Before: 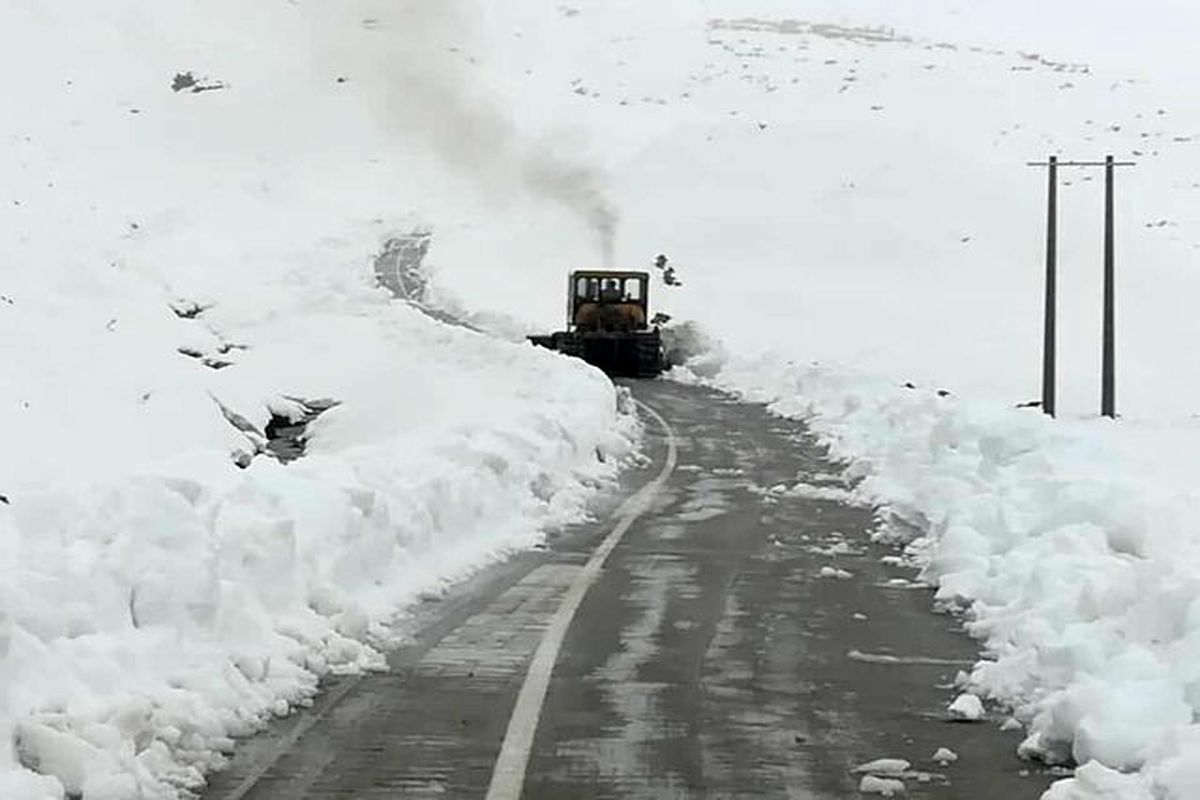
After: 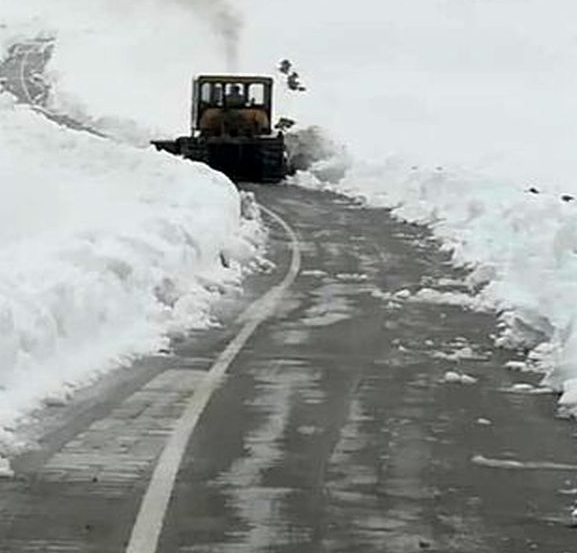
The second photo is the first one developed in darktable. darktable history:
crop: left 31.402%, top 24.448%, right 20.444%, bottom 6.366%
